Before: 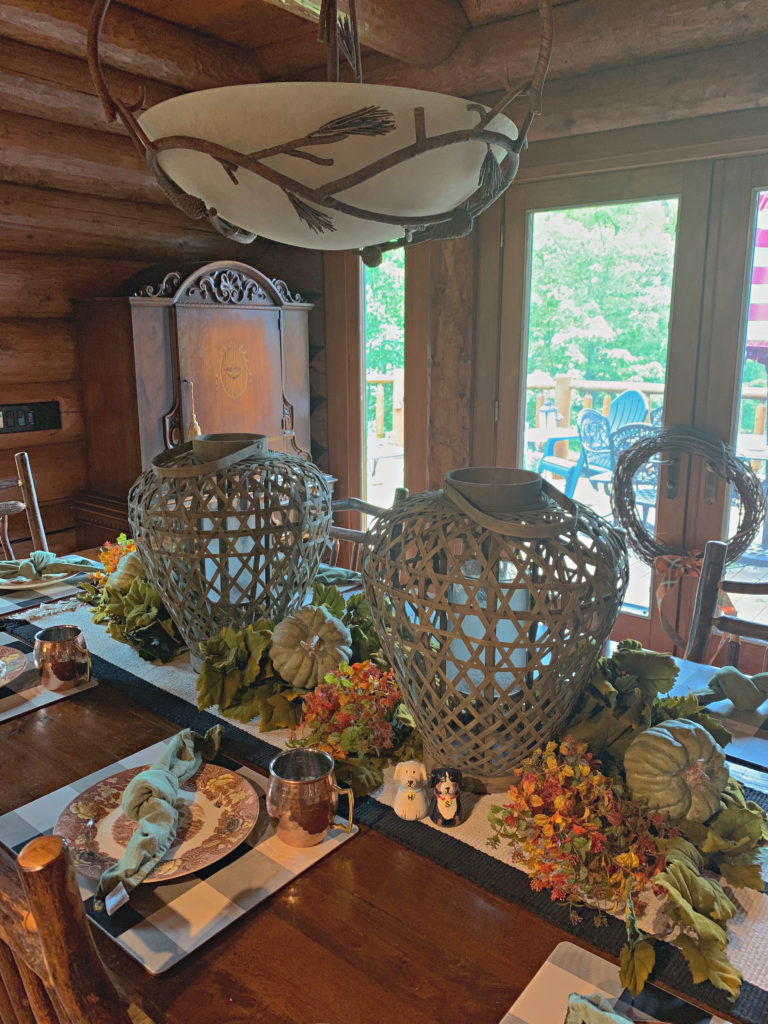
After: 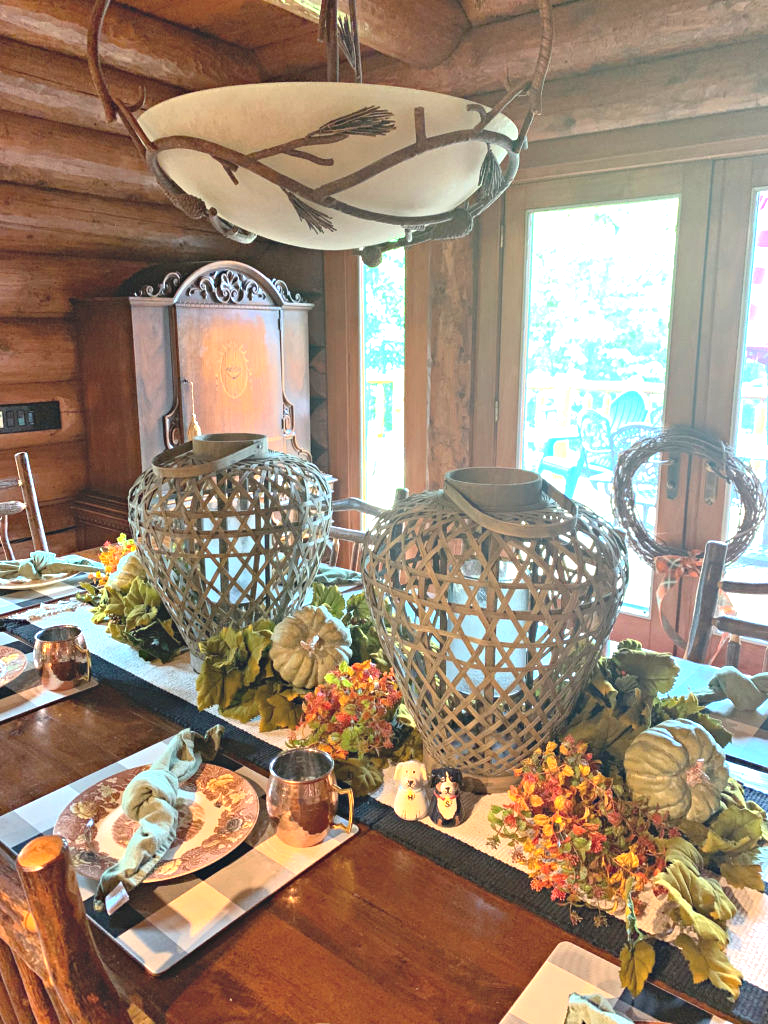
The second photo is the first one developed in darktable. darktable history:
local contrast: mode bilateral grid, contrast 20, coarseness 50, detail 120%, midtone range 0.2
exposure: black level correction 0, exposure 1.35 EV, compensate exposure bias true, compensate highlight preservation false
